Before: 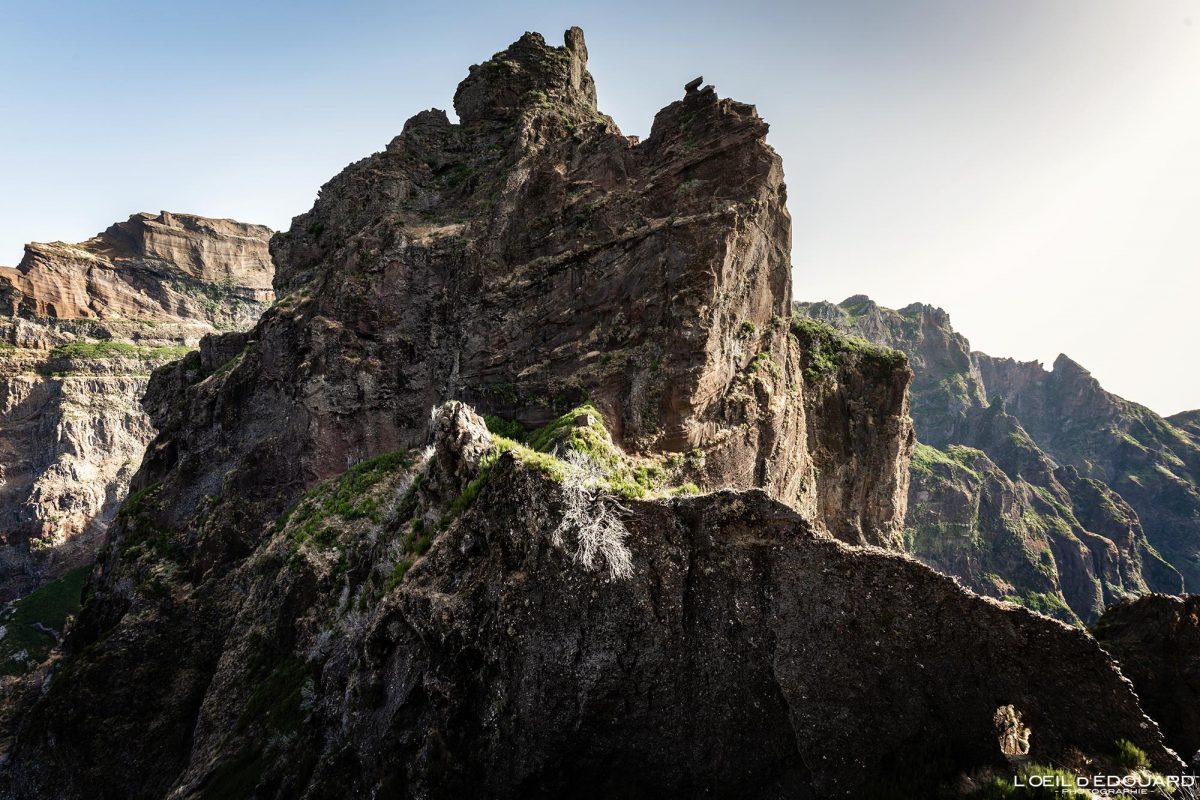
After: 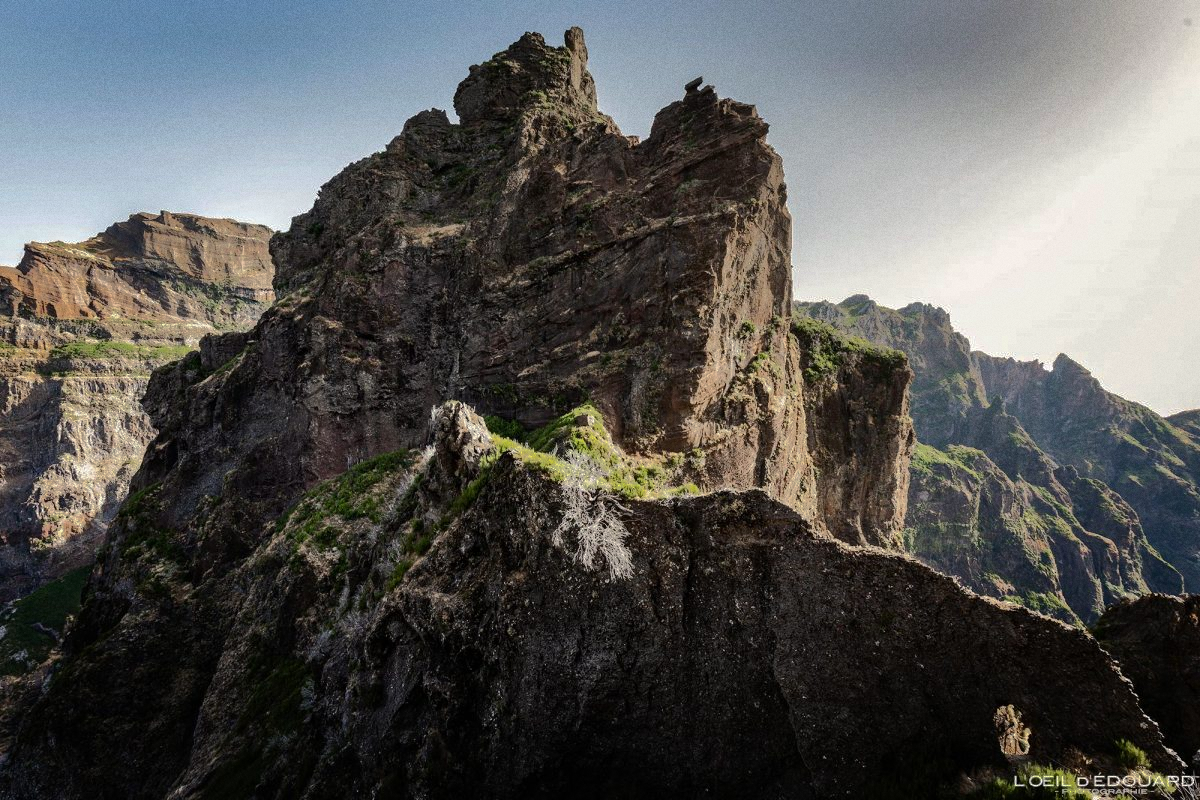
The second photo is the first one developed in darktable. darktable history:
shadows and highlights: shadows -19.91, highlights -73.15
grain: coarseness 0.09 ISO
